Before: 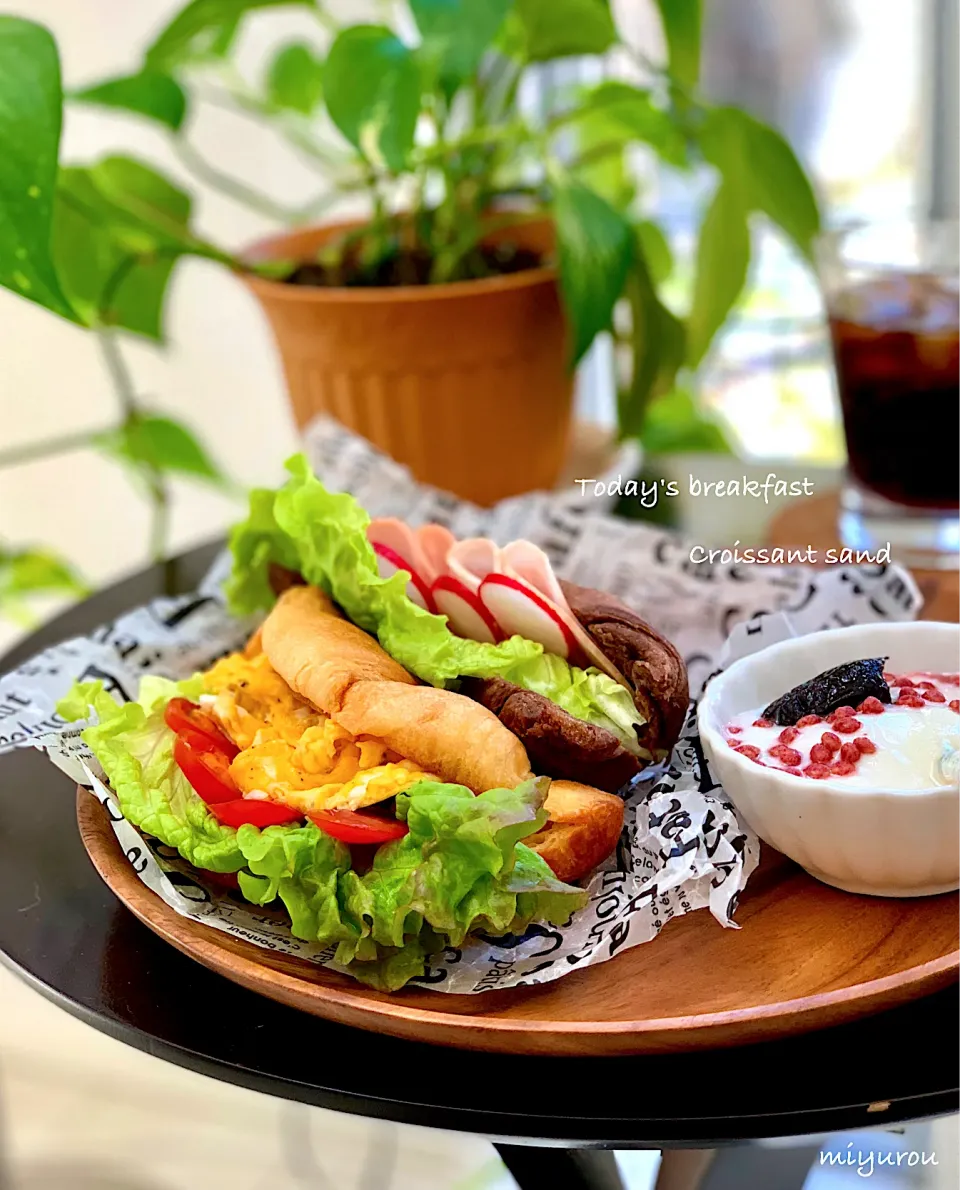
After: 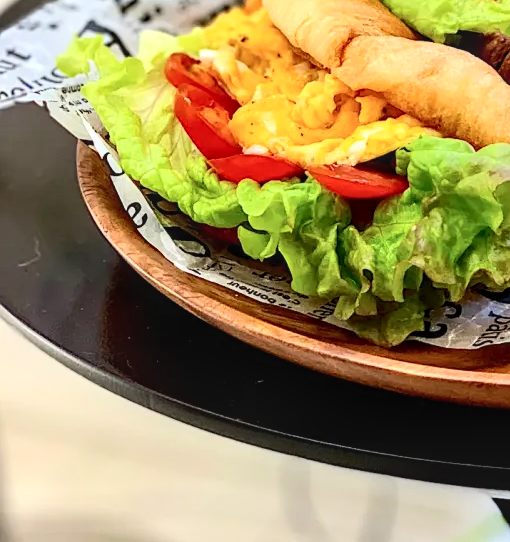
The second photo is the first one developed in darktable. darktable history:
contrast brightness saturation: contrast 0.24, brightness 0.085
crop and rotate: top 54.269%, right 46.846%, bottom 0.111%
local contrast: on, module defaults
